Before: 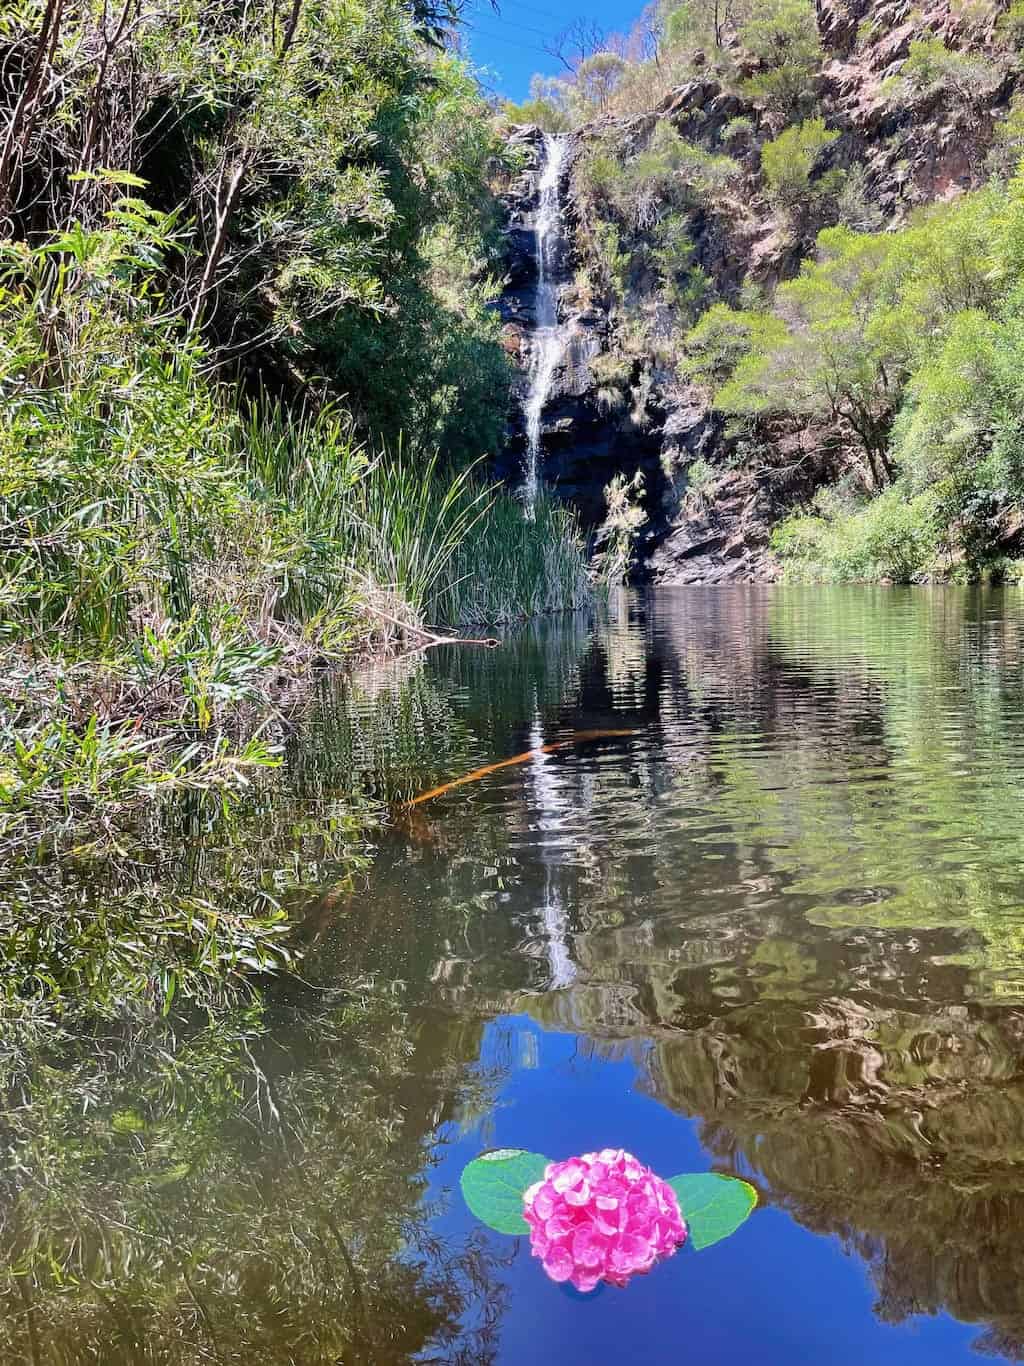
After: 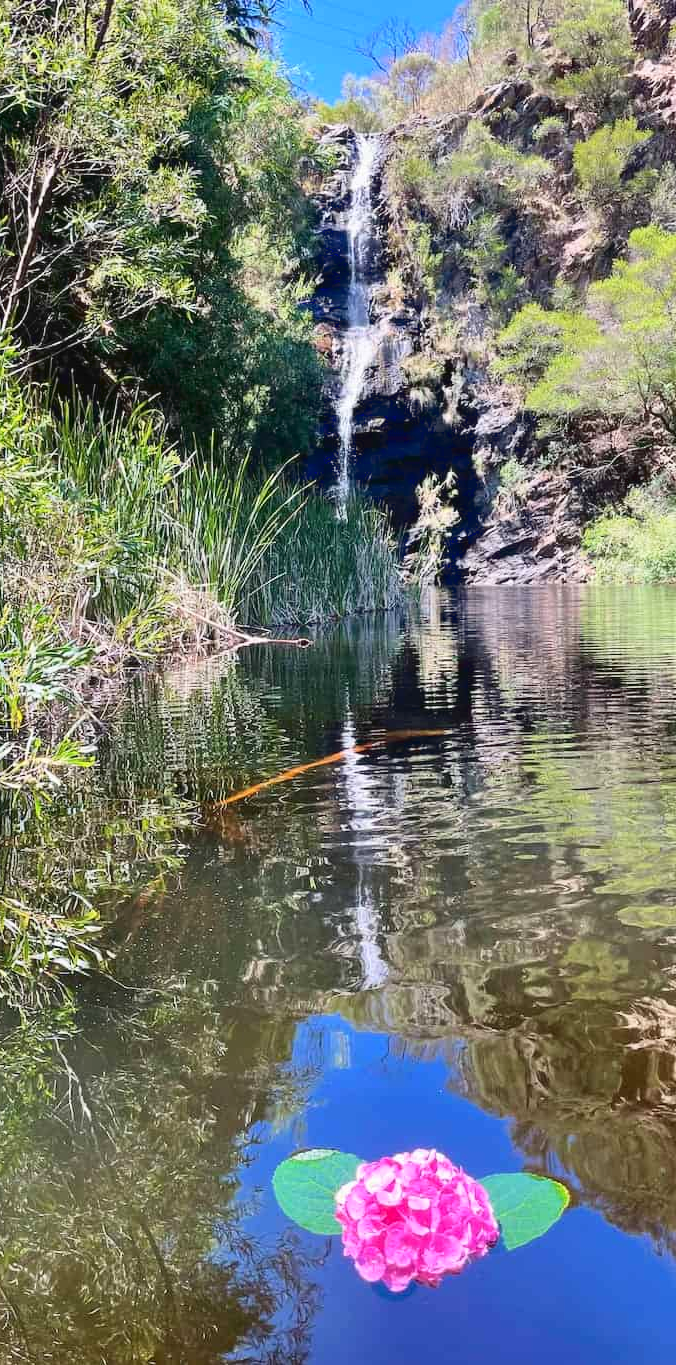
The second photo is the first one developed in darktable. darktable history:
crop and rotate: left 18.442%, right 15.508%
tone curve: curves: ch0 [(0, 0.028) (0.138, 0.156) (0.468, 0.516) (0.754, 0.823) (1, 1)], color space Lab, linked channels, preserve colors none
